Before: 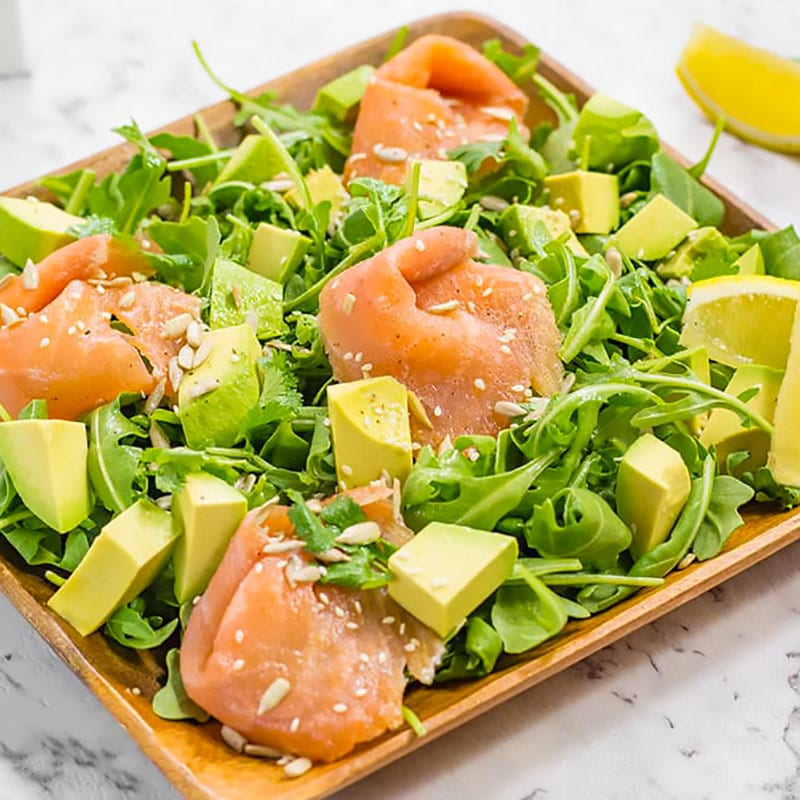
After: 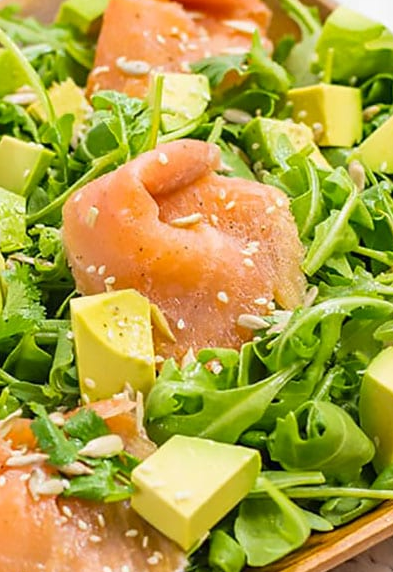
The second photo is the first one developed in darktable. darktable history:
crop: left 32.17%, top 10.978%, right 18.696%, bottom 17.455%
exposure: compensate exposure bias true, compensate highlight preservation false
